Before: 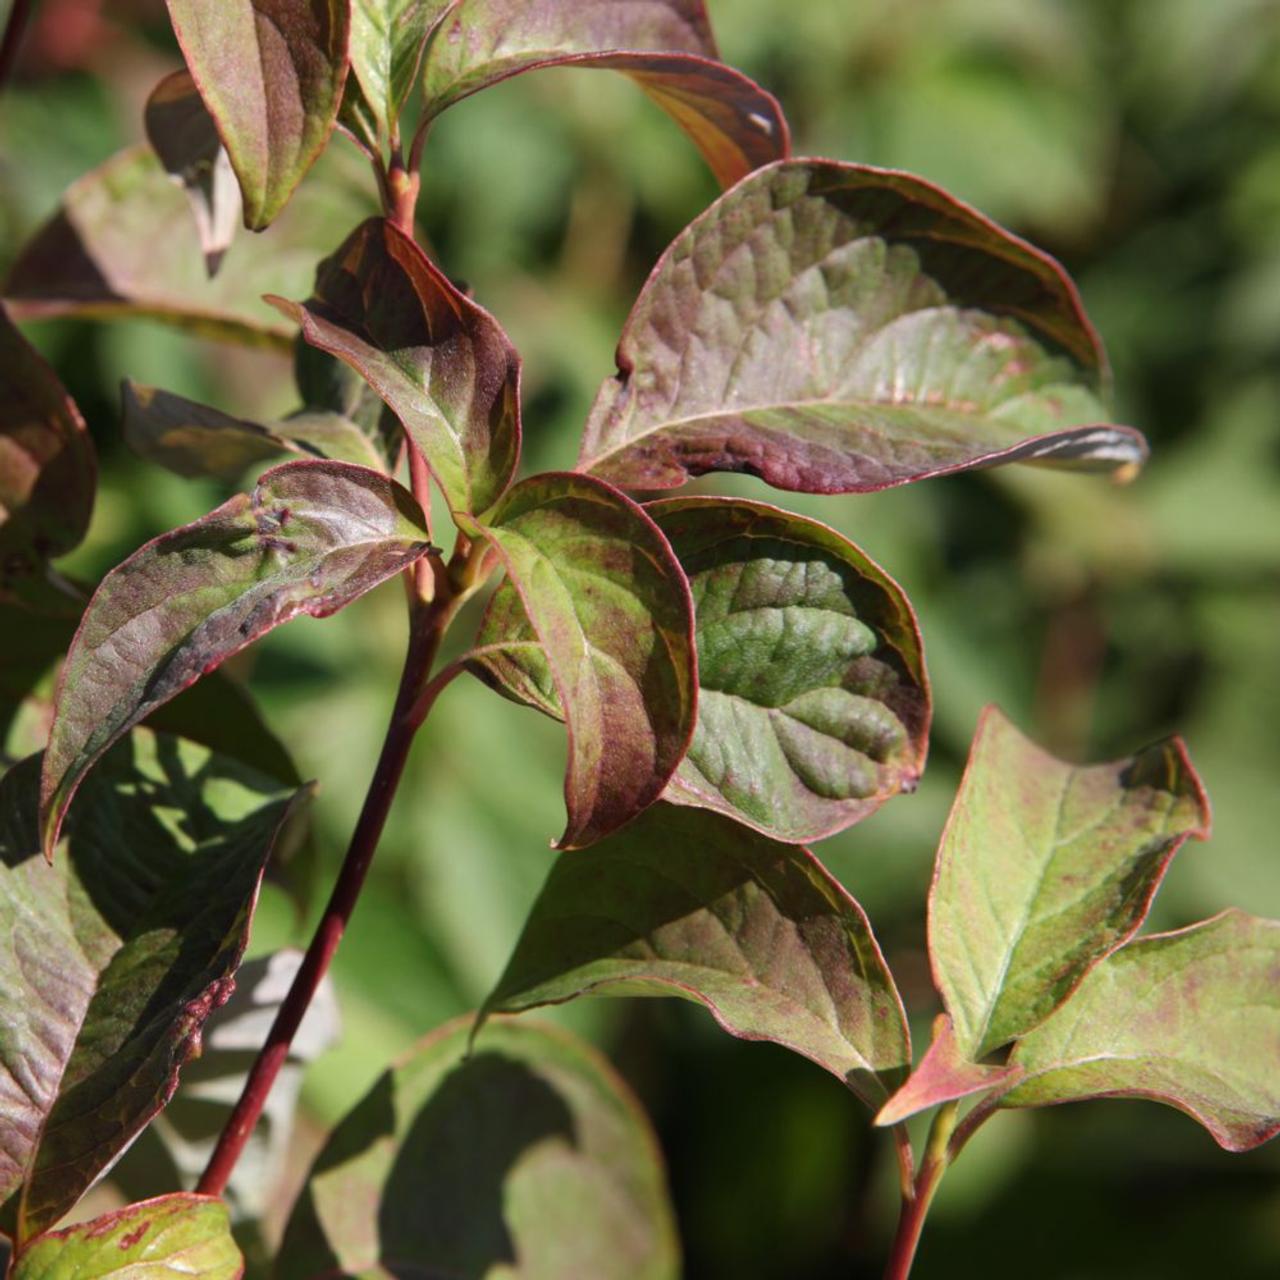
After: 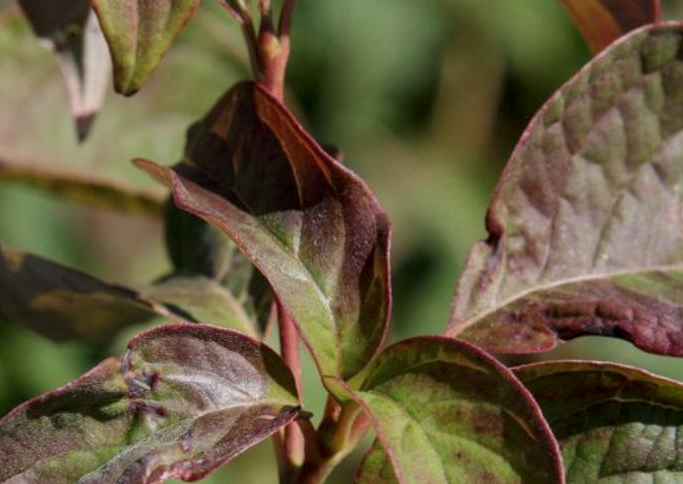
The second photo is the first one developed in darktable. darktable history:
crop: left 10.212%, top 10.685%, right 36.396%, bottom 51.454%
exposure: exposure -0.564 EV, compensate exposure bias true, compensate highlight preservation false
local contrast: on, module defaults
